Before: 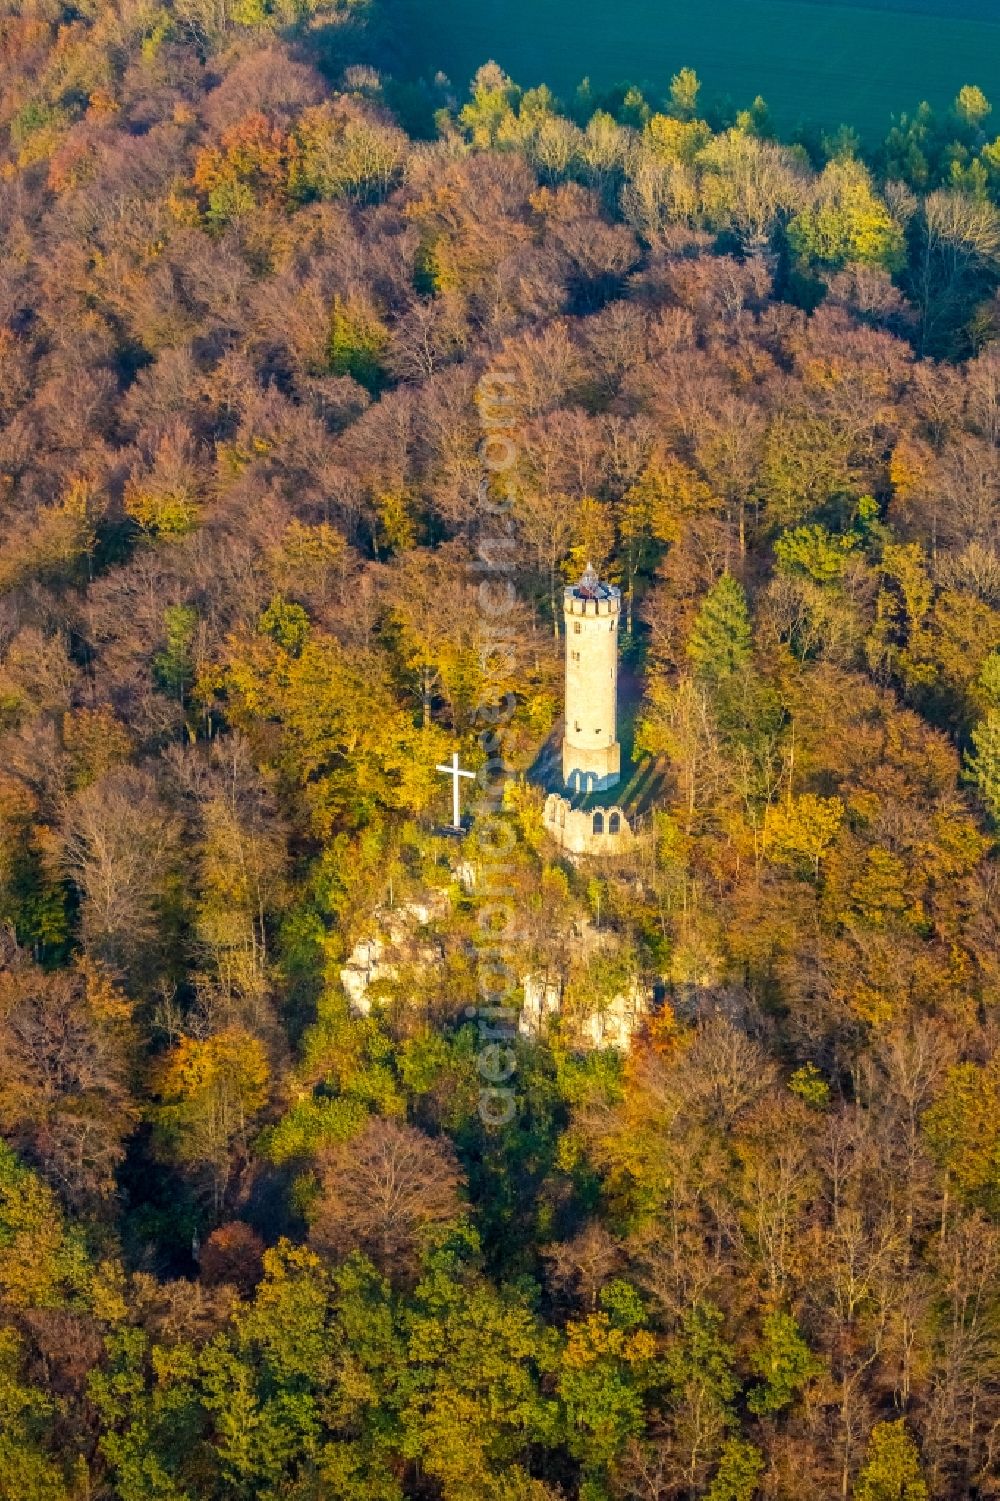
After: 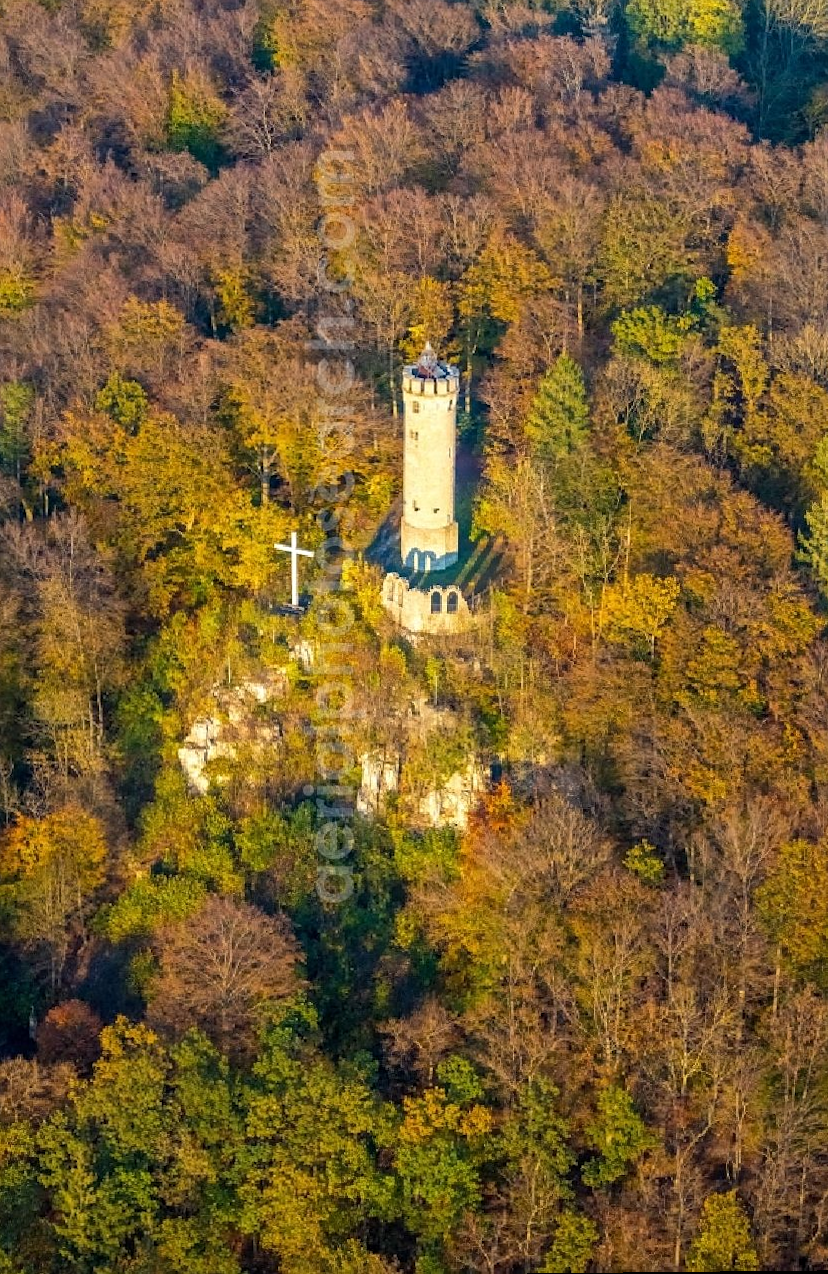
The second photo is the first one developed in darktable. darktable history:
crop: left 16.315%, top 14.246%
rotate and perspective: rotation 0.174°, lens shift (vertical) 0.013, lens shift (horizontal) 0.019, shear 0.001, automatic cropping original format, crop left 0.007, crop right 0.991, crop top 0.016, crop bottom 0.997
sharpen: amount 0.2
